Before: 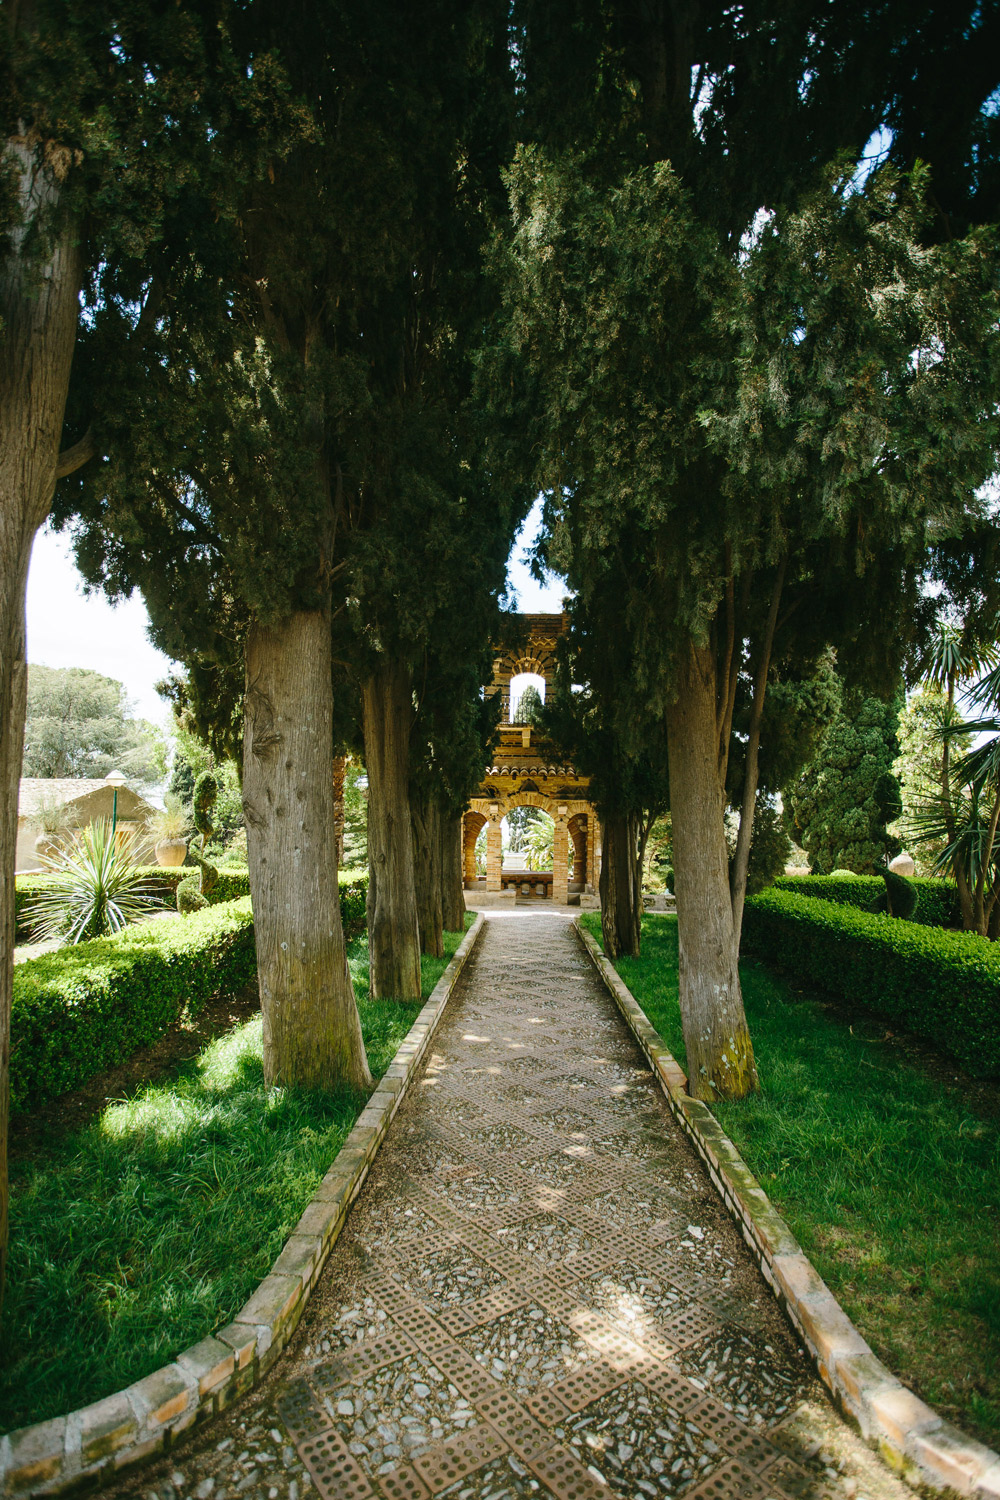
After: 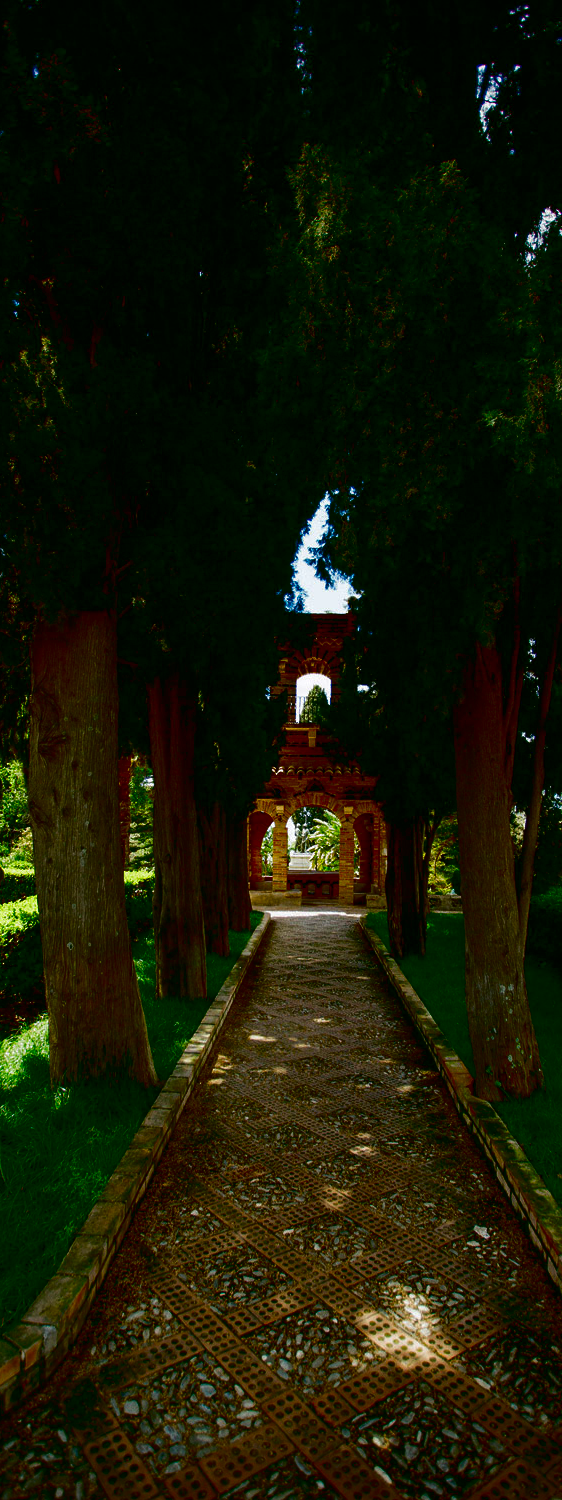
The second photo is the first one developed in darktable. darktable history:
crop: left 21.496%, right 22.254%
contrast brightness saturation: brightness -1, saturation 1
